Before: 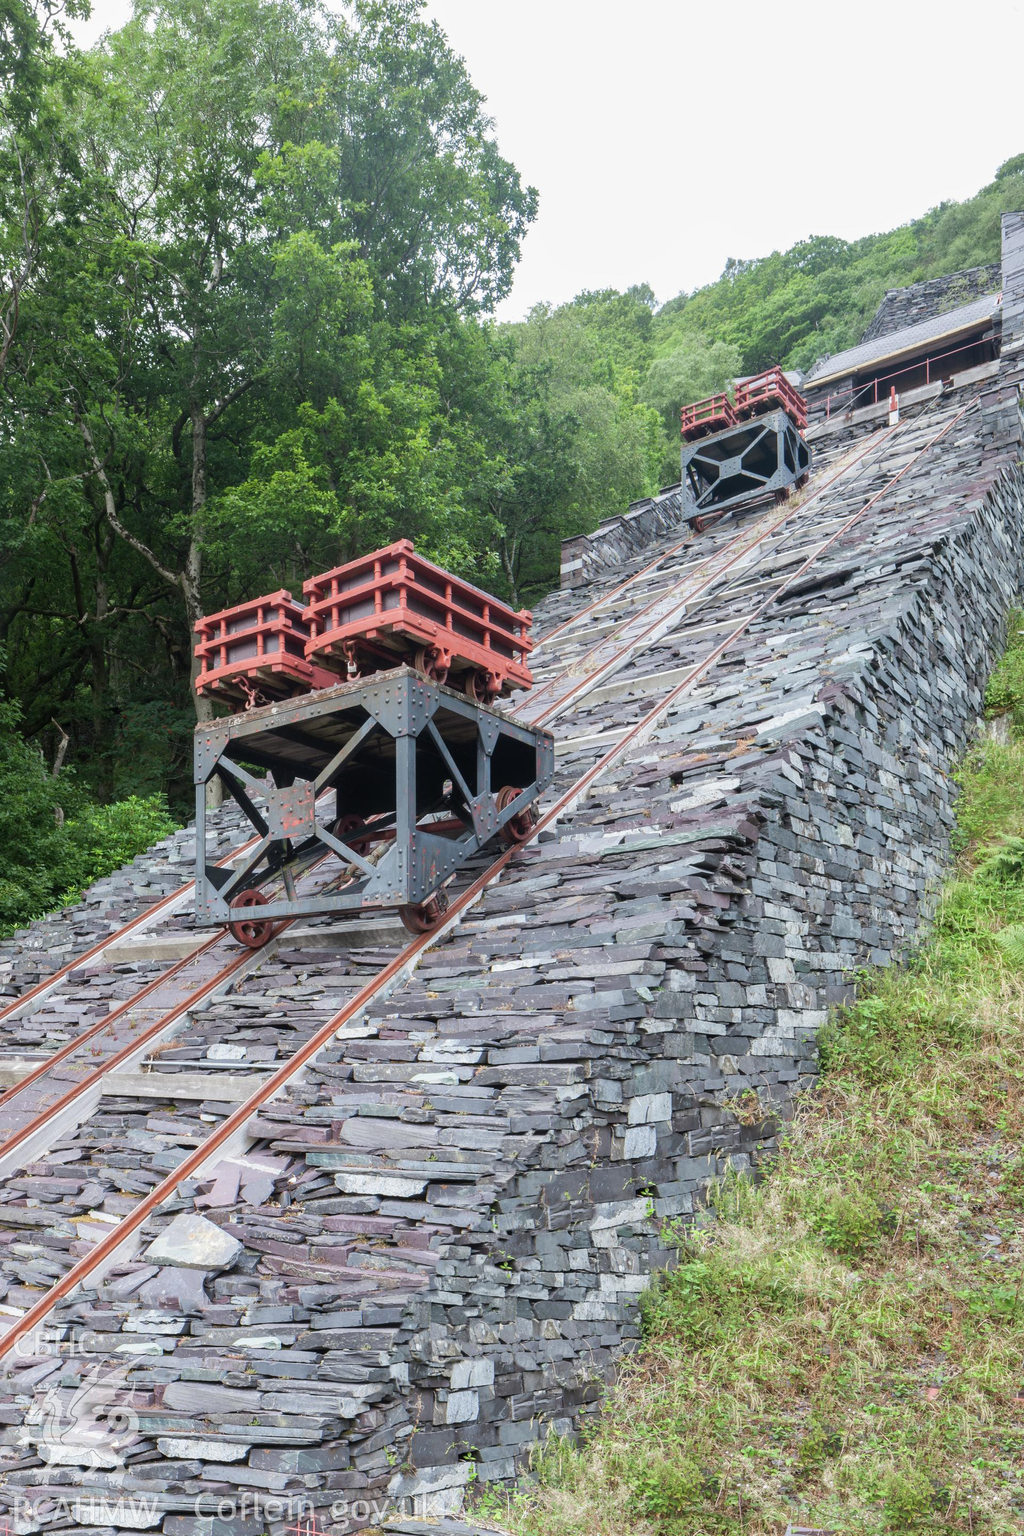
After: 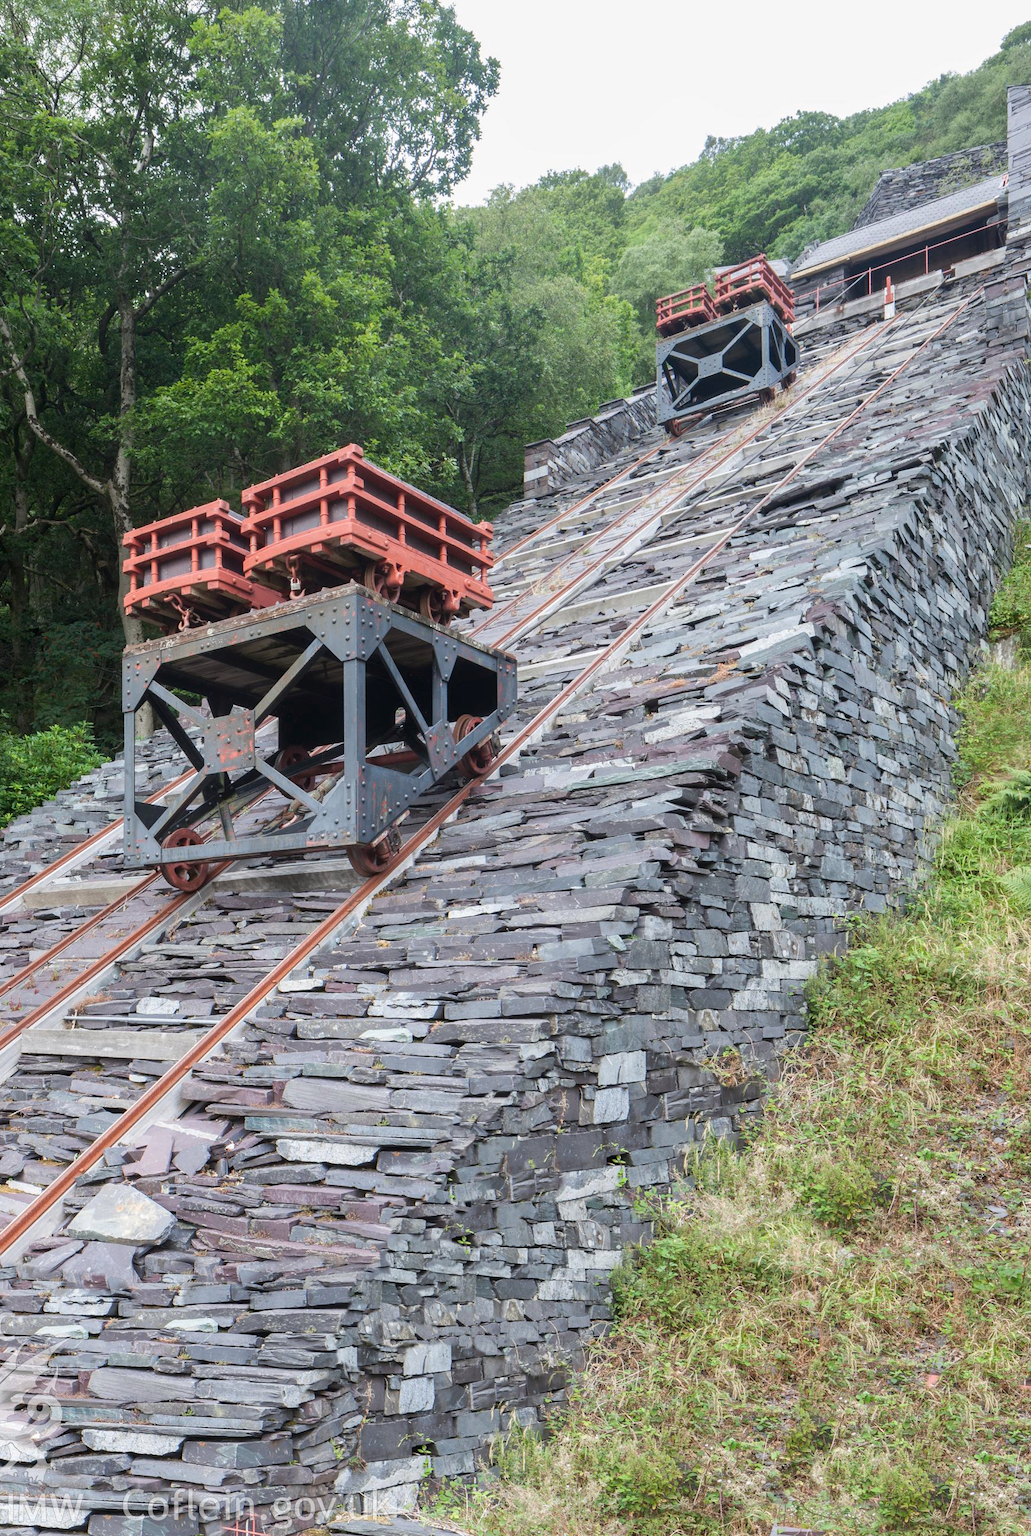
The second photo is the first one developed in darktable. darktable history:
crop and rotate: left 8.115%, top 8.772%
